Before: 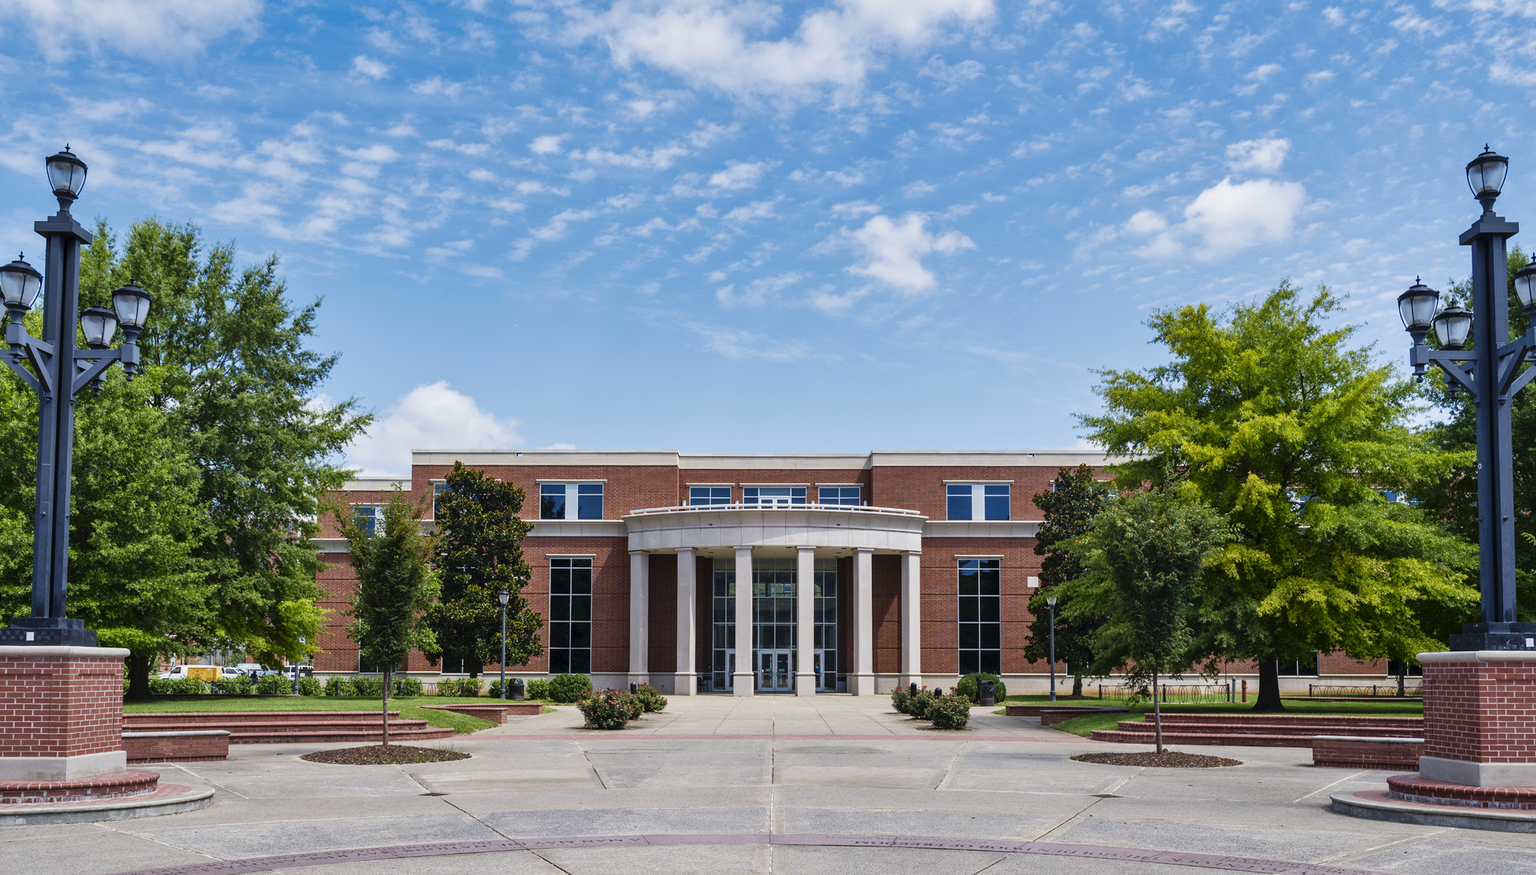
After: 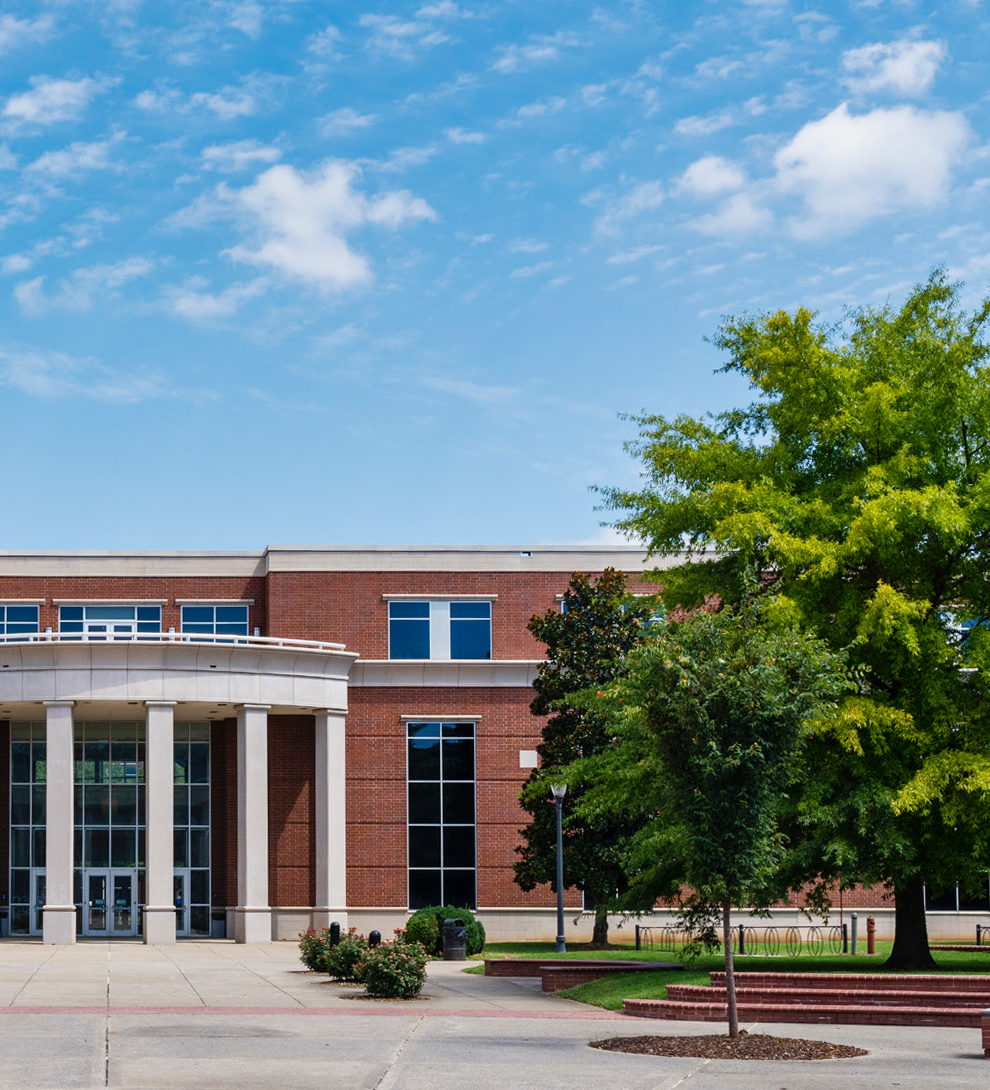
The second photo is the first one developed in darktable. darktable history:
crop: left 46.056%, top 13.044%, right 14.176%, bottom 10.076%
